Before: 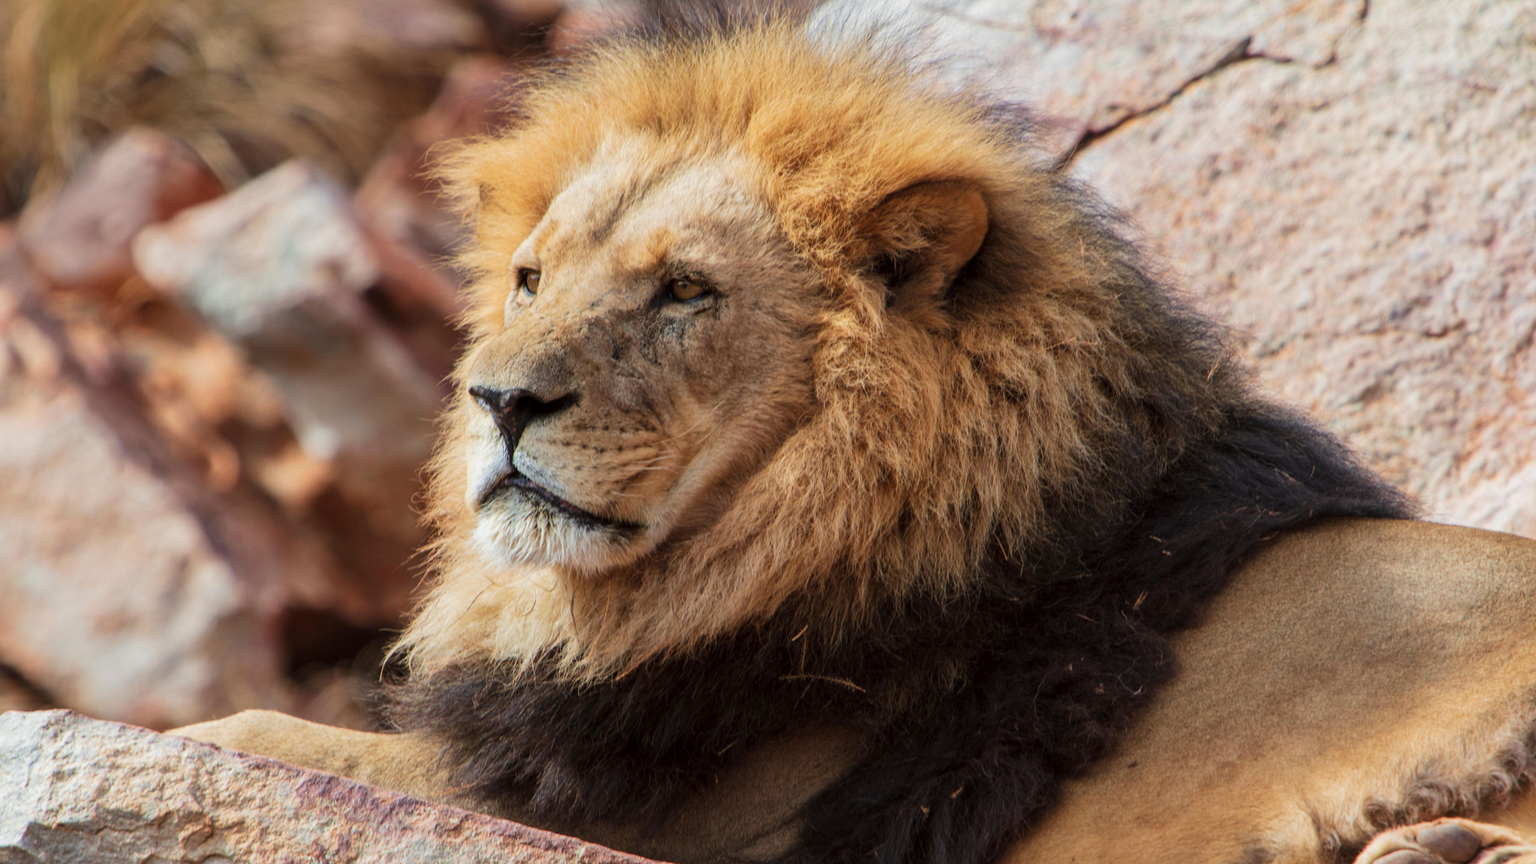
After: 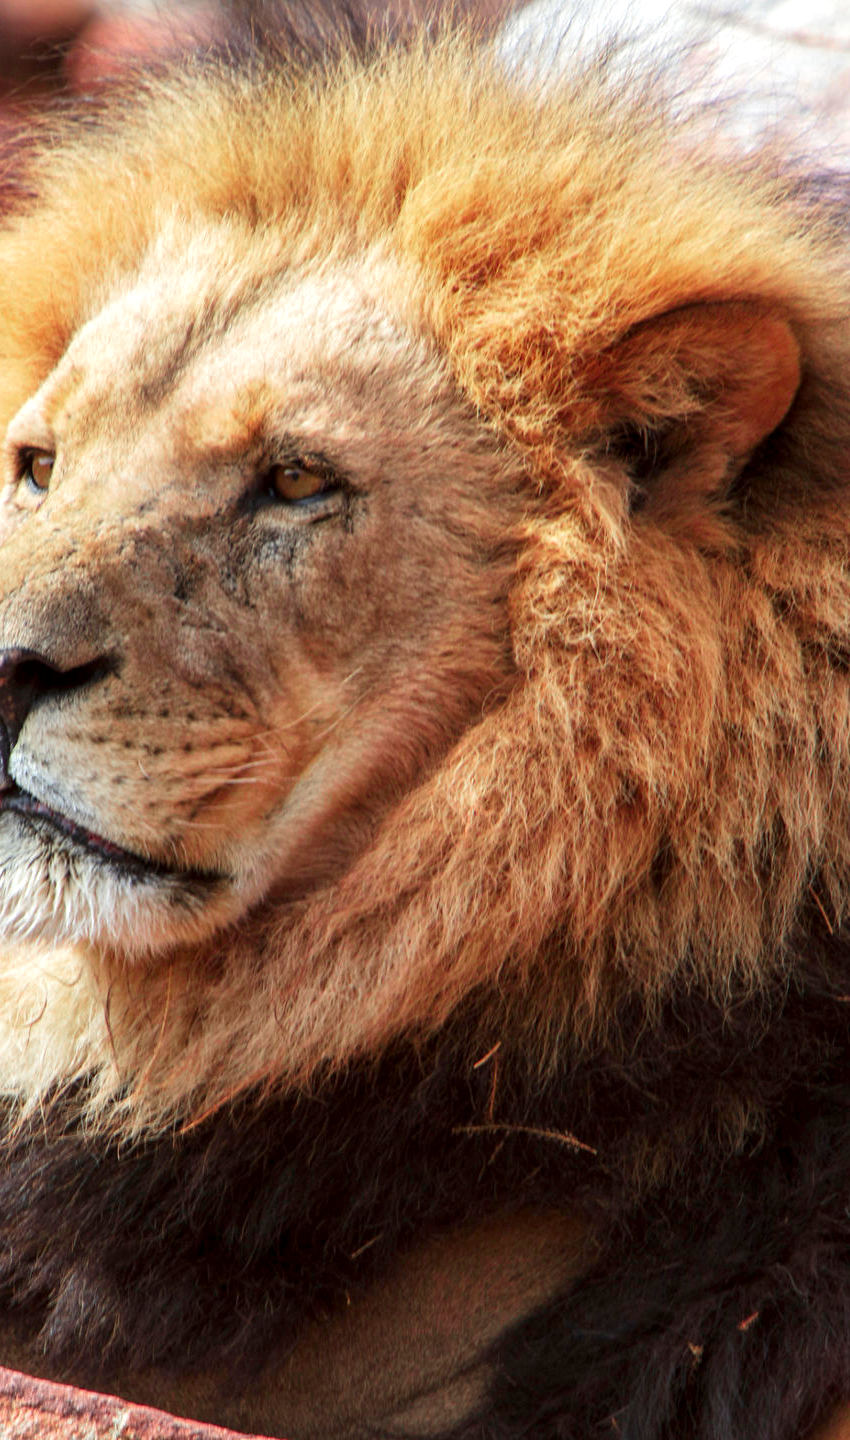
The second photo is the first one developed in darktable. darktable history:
color zones: curves: ch0 [(0, 0.466) (0.128, 0.466) (0.25, 0.5) (0.375, 0.456) (0.5, 0.5) (0.625, 0.5) (0.737, 0.652) (0.875, 0.5)]; ch1 [(0, 0.603) (0.125, 0.618) (0.261, 0.348) (0.372, 0.353) (0.497, 0.363) (0.611, 0.45) (0.731, 0.427) (0.875, 0.518) (0.998, 0.652)]; ch2 [(0, 0.559) (0.125, 0.451) (0.253, 0.564) (0.37, 0.578) (0.5, 0.466) (0.625, 0.471) (0.731, 0.471) (0.88, 0.485)], mix 24.66%
exposure: black level correction 0.001, exposure 0.498 EV, compensate highlight preservation false
crop: left 33.062%, right 33.731%
